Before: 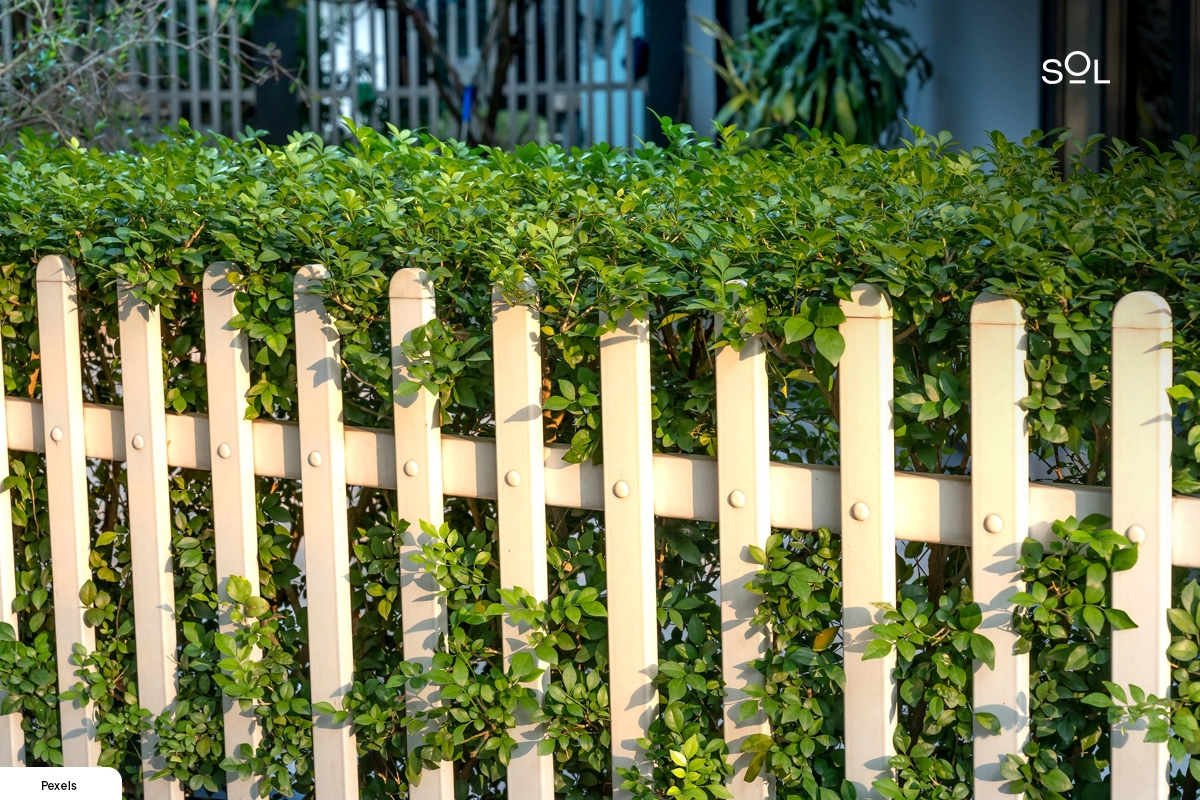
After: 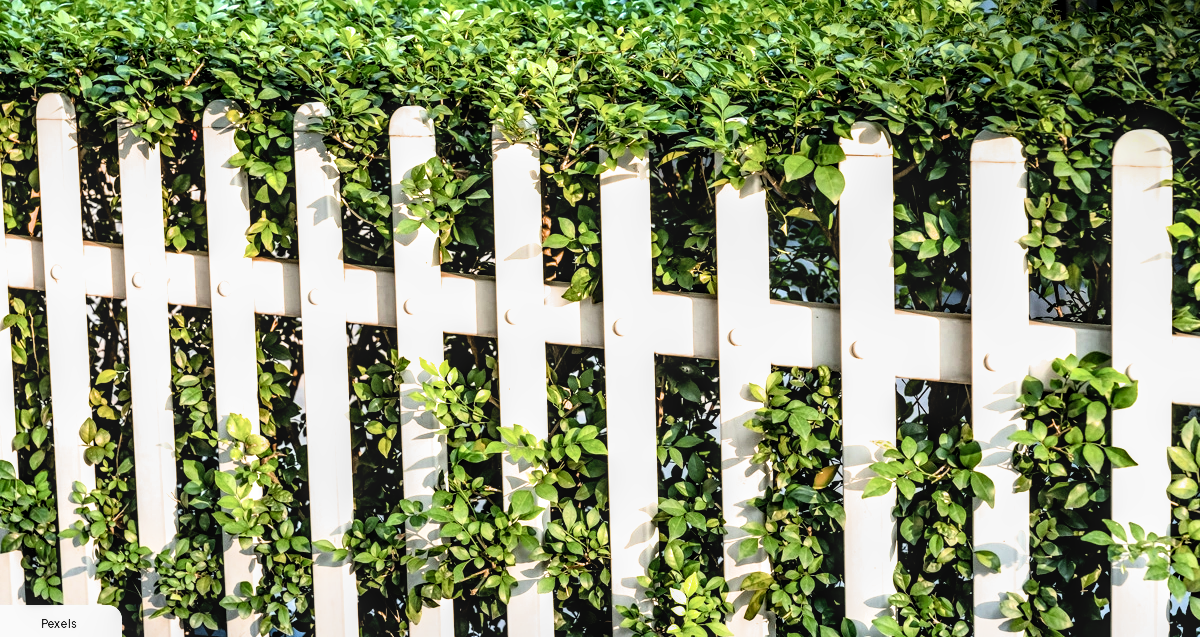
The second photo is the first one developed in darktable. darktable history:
local contrast: on, module defaults
crop and rotate: top 20.324%
exposure: black level correction 0, exposure 0.499 EV, compensate highlight preservation false
filmic rgb: black relative exposure -3.73 EV, white relative exposure 2.38 EV, dynamic range scaling -49.59%, hardness 3.48, latitude 30.32%, contrast 1.809
